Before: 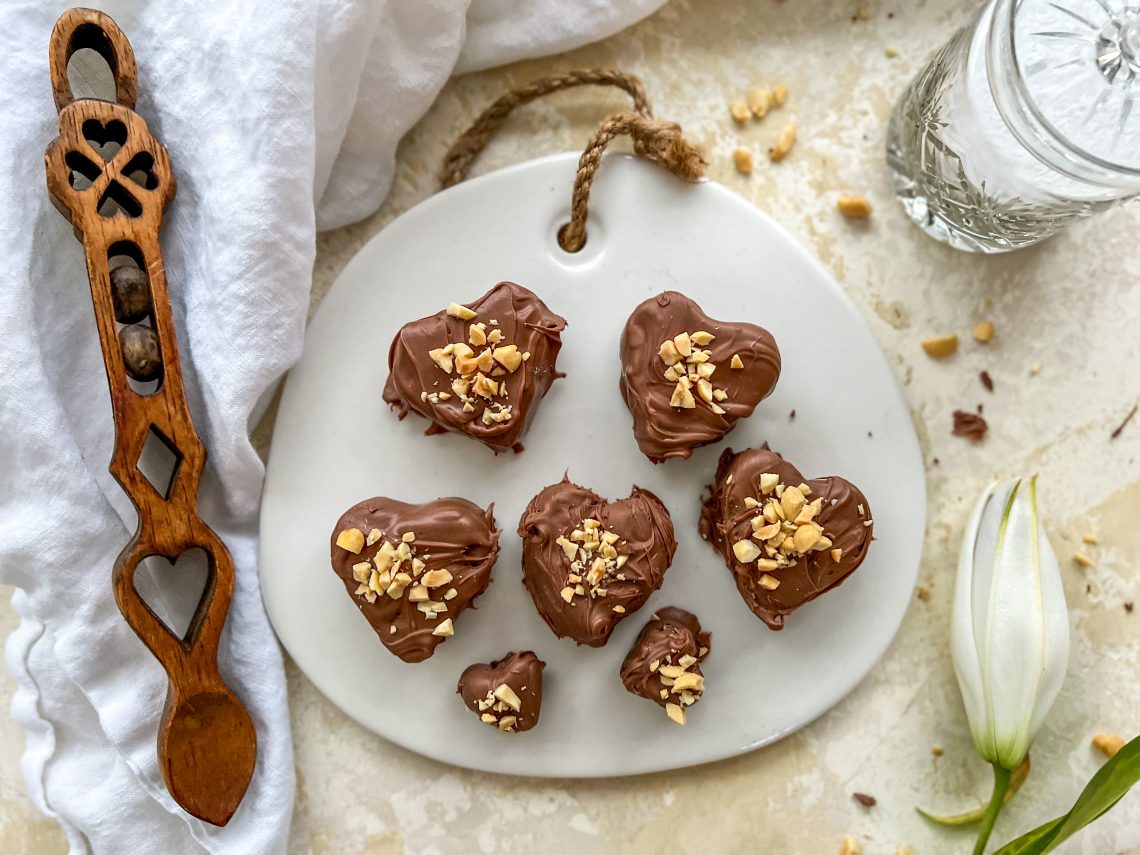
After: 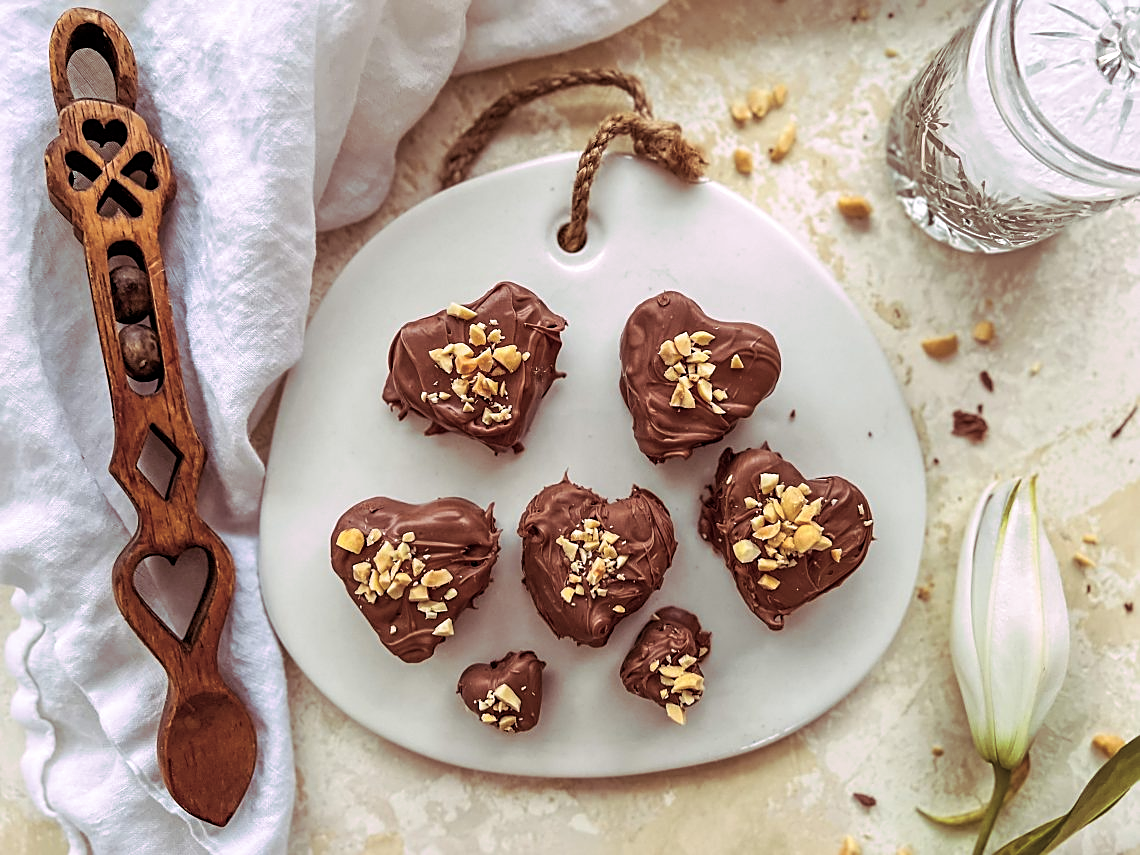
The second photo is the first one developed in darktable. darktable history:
sharpen: on, module defaults
split-toning: highlights › hue 298.8°, highlights › saturation 0.73, compress 41.76%
